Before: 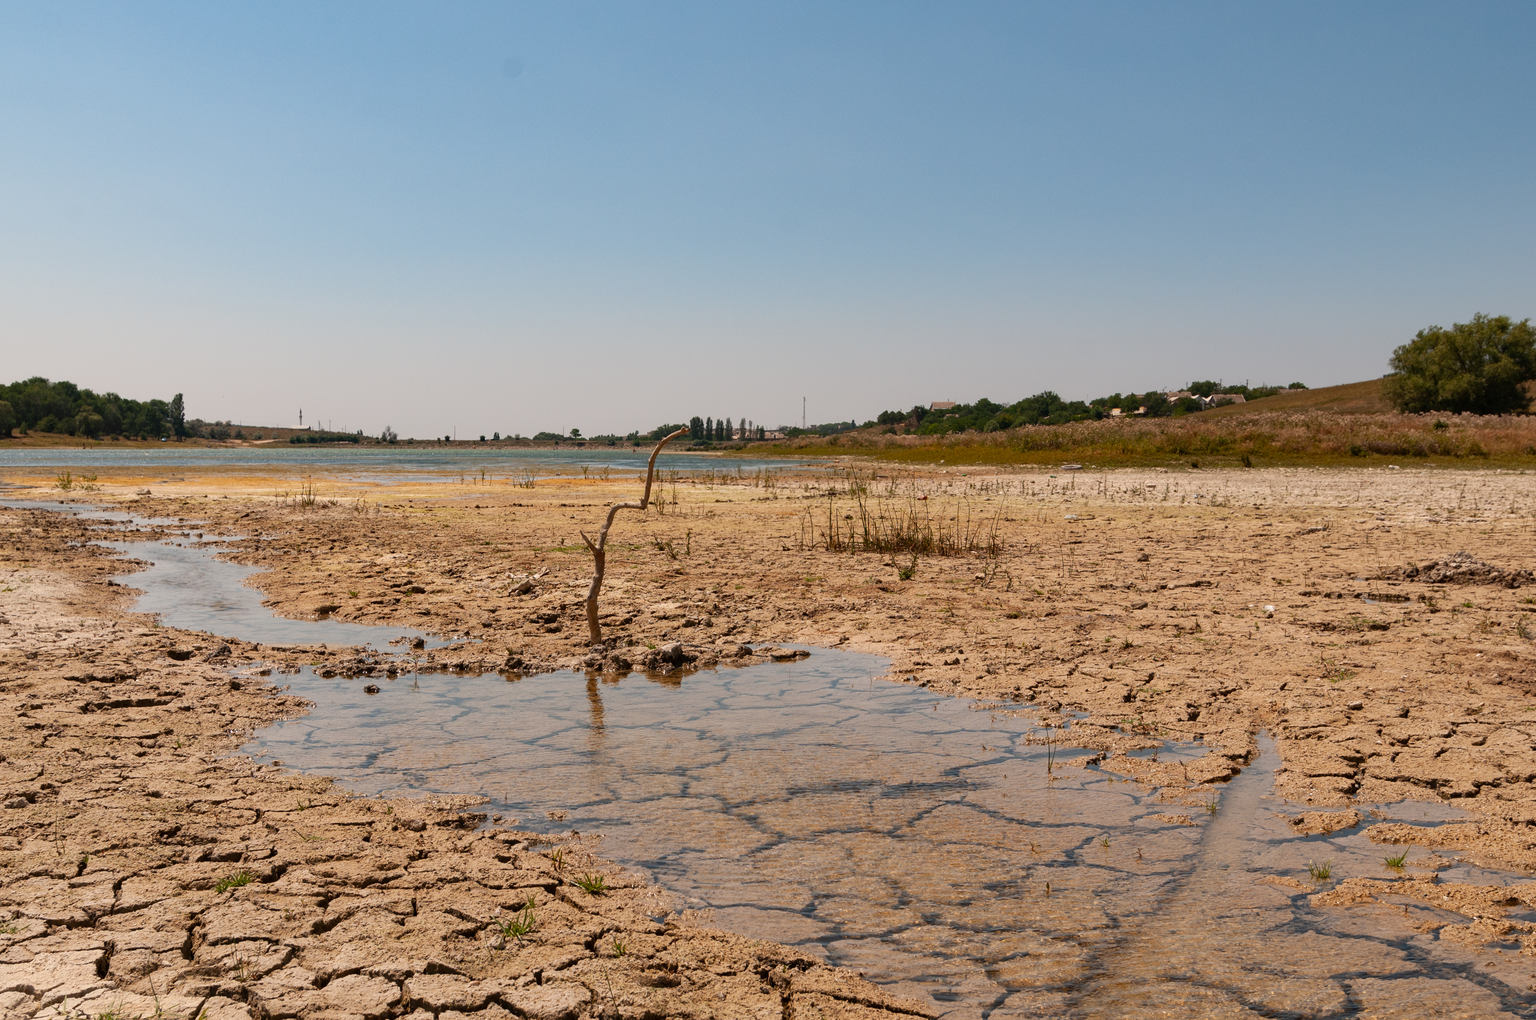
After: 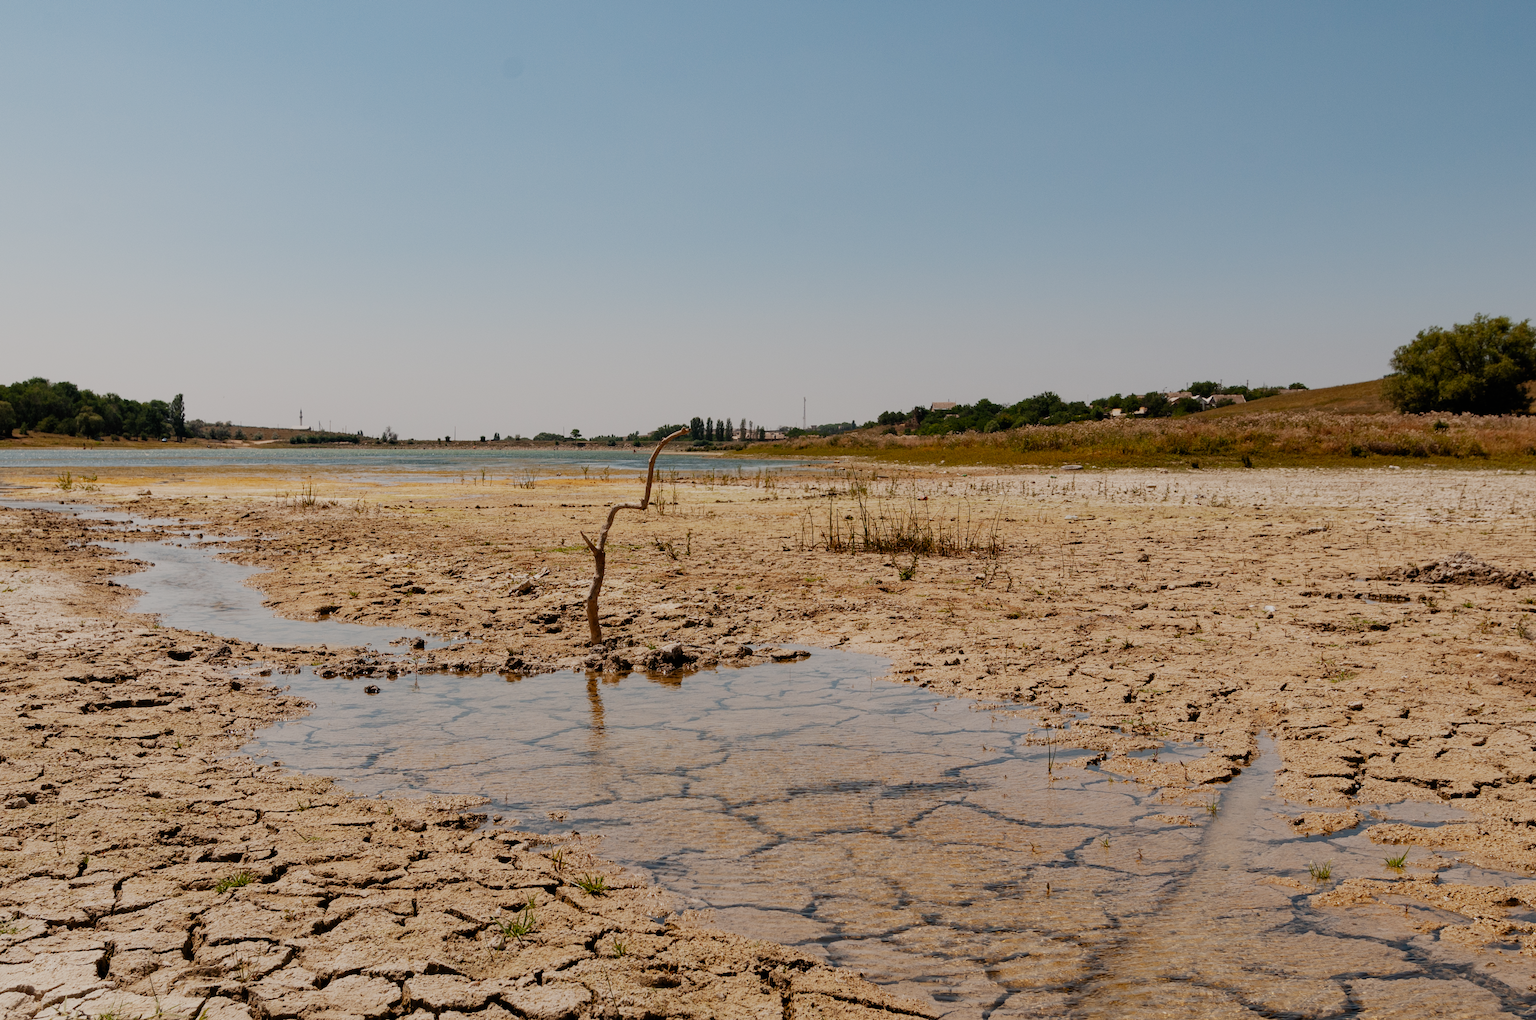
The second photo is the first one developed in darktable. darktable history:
filmic rgb: black relative exposure -7.65 EV, white relative exposure 4.56 EV, threshold 3.05 EV, hardness 3.61, add noise in highlights 0, preserve chrominance no, color science v3 (2019), use custom middle-gray values true, contrast in highlights soft, enable highlight reconstruction true
